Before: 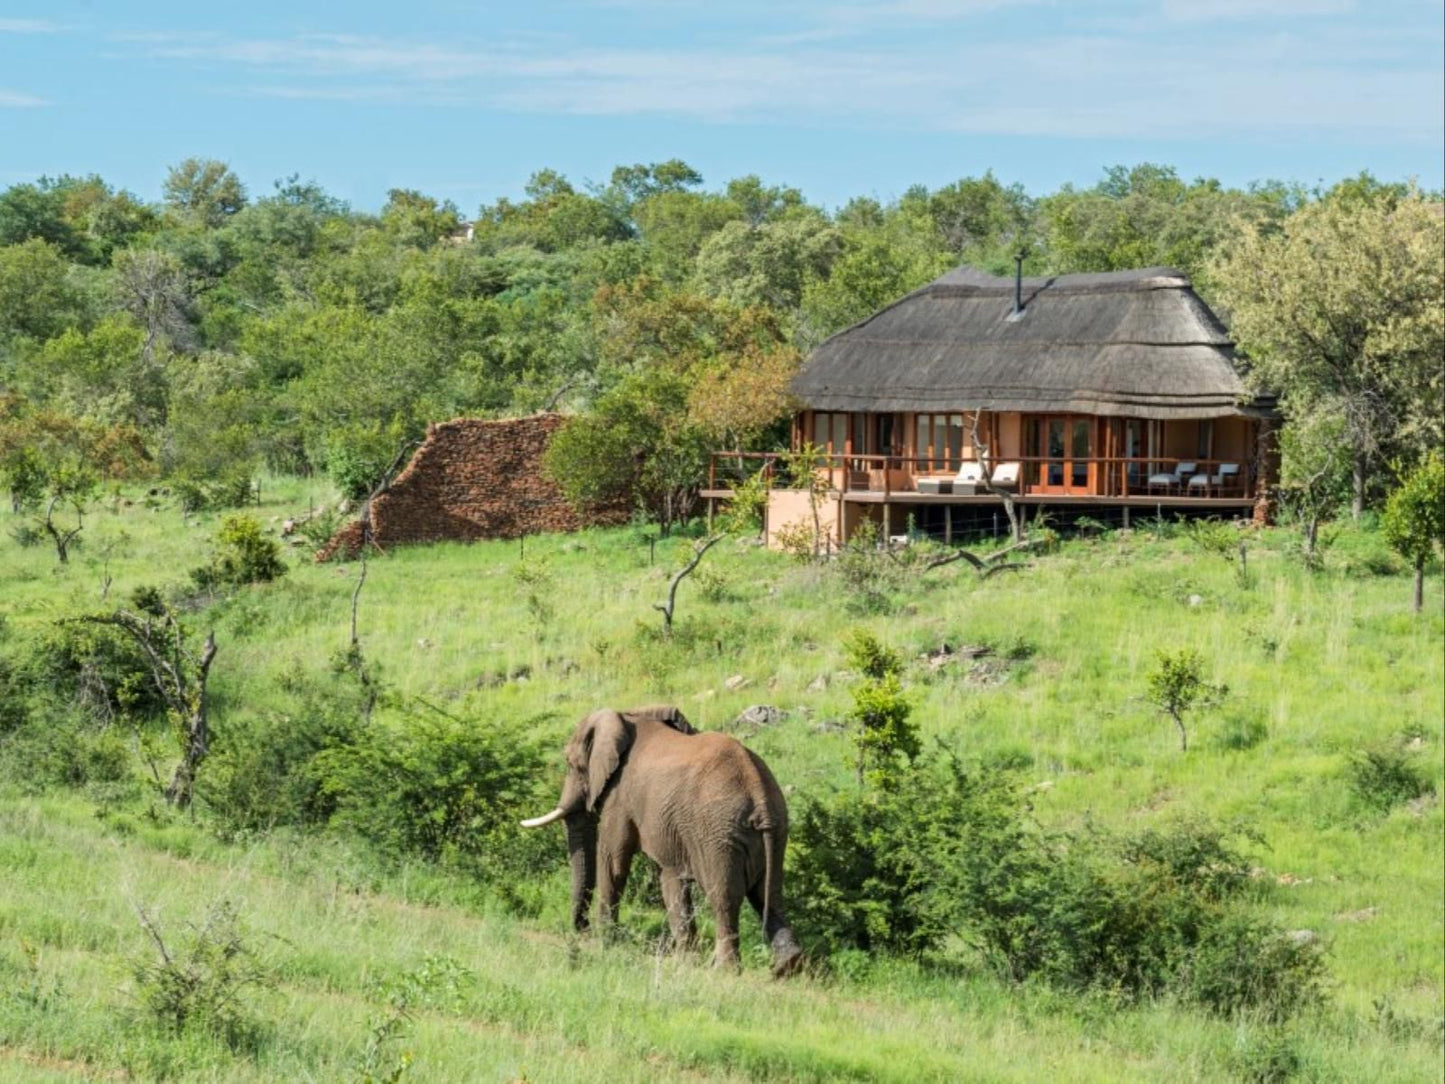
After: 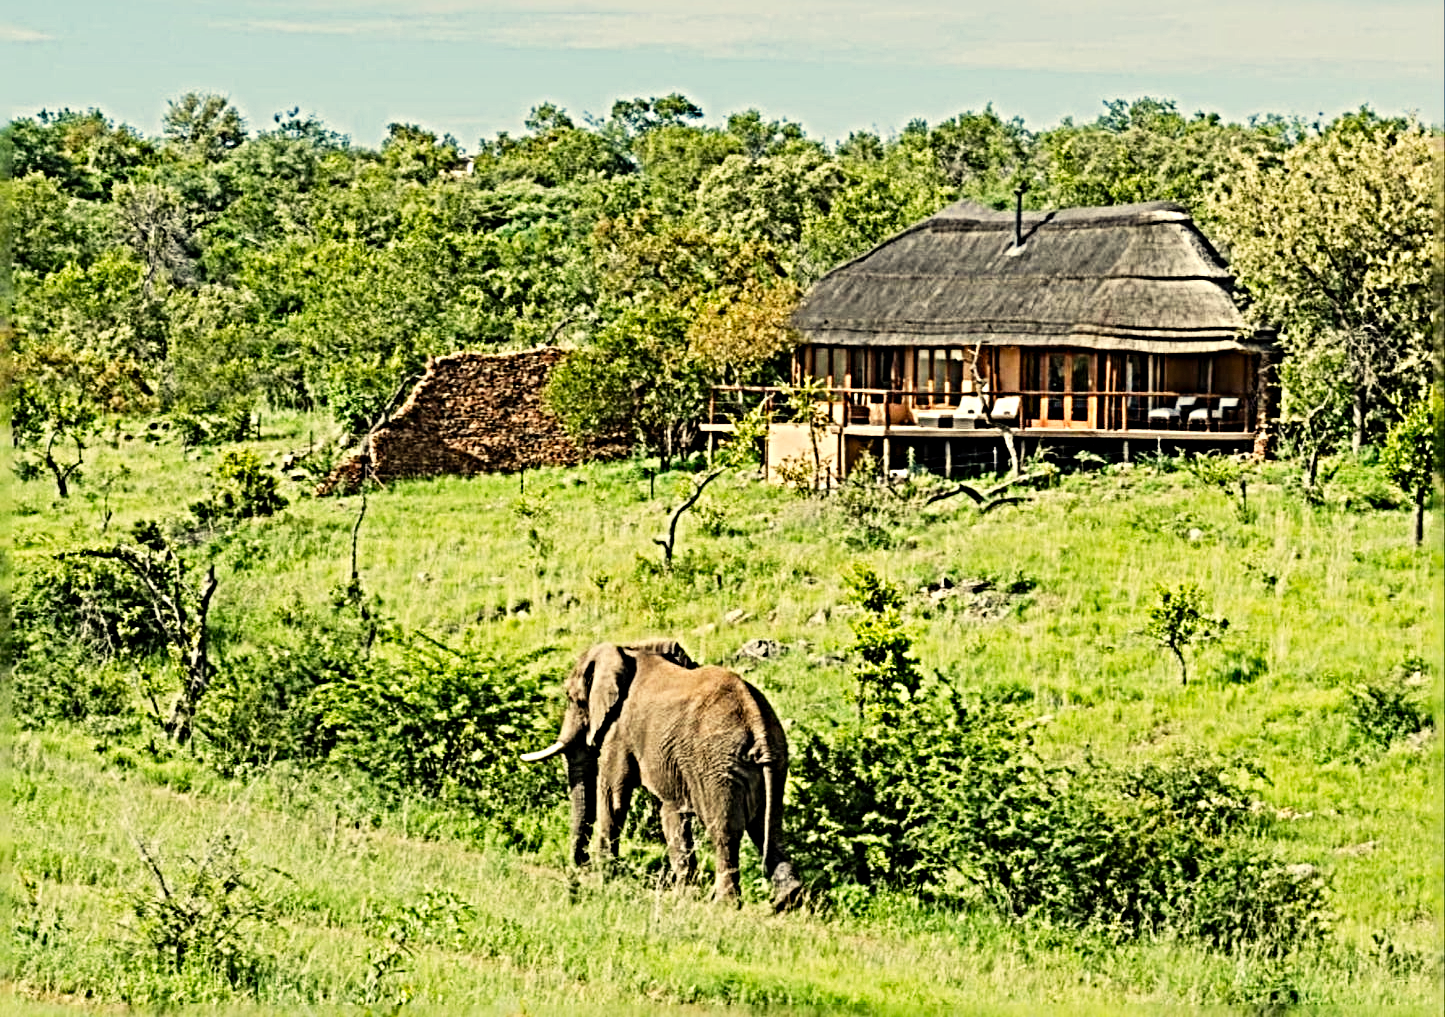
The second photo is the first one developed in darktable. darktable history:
color correction: highlights a* 1.27, highlights b* 17.85
tone curve: curves: ch0 [(0, 0) (0.128, 0.068) (0.292, 0.274) (0.46, 0.482) (0.653, 0.717) (0.819, 0.869) (0.998, 0.969)]; ch1 [(0, 0) (0.384, 0.365) (0.463, 0.45) (0.486, 0.486) (0.503, 0.504) (0.517, 0.517) (0.549, 0.572) (0.583, 0.615) (0.672, 0.699) (0.774, 0.817) (1, 1)]; ch2 [(0, 0) (0.374, 0.344) (0.446, 0.443) (0.494, 0.5) (0.527, 0.529) (0.565, 0.591) (0.644, 0.682) (1, 1)], preserve colors none
crop and rotate: top 6.181%
sharpen: radius 6.278, amount 1.815, threshold 0.092
